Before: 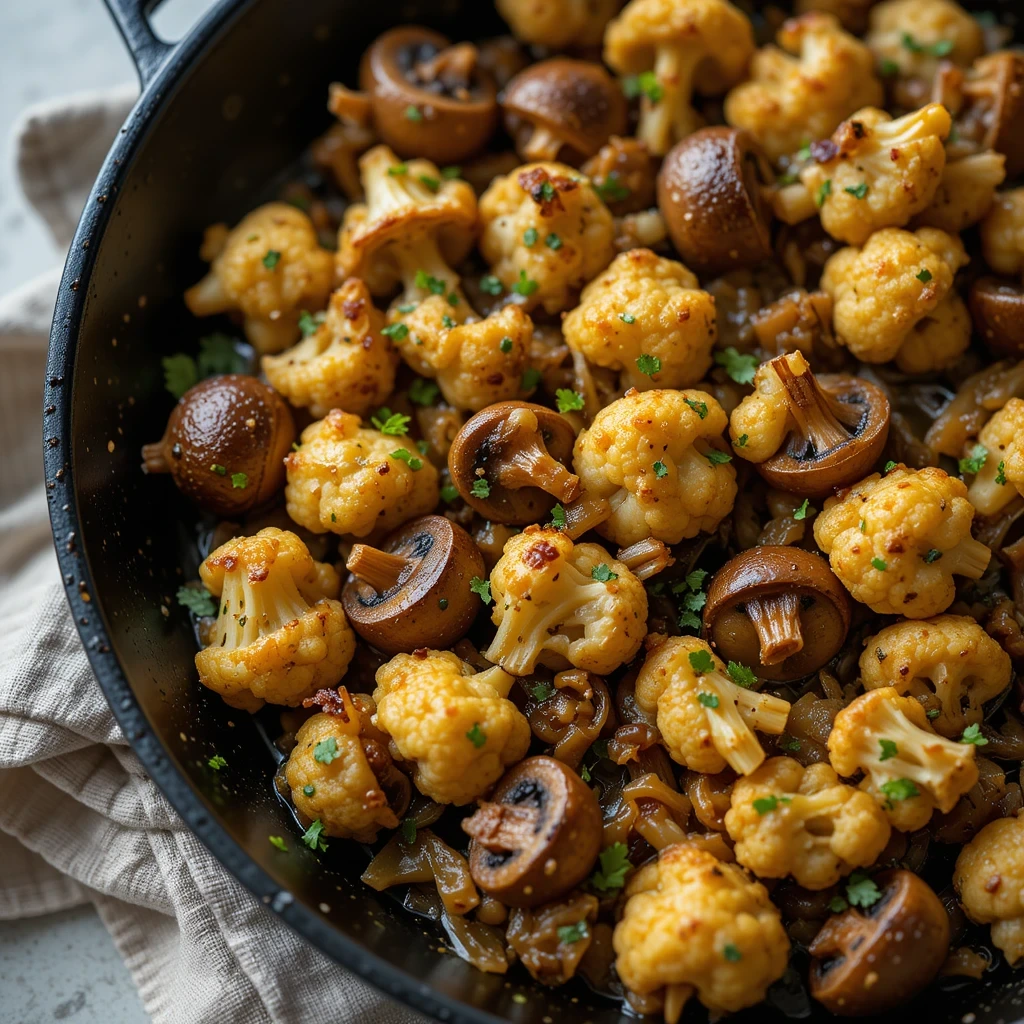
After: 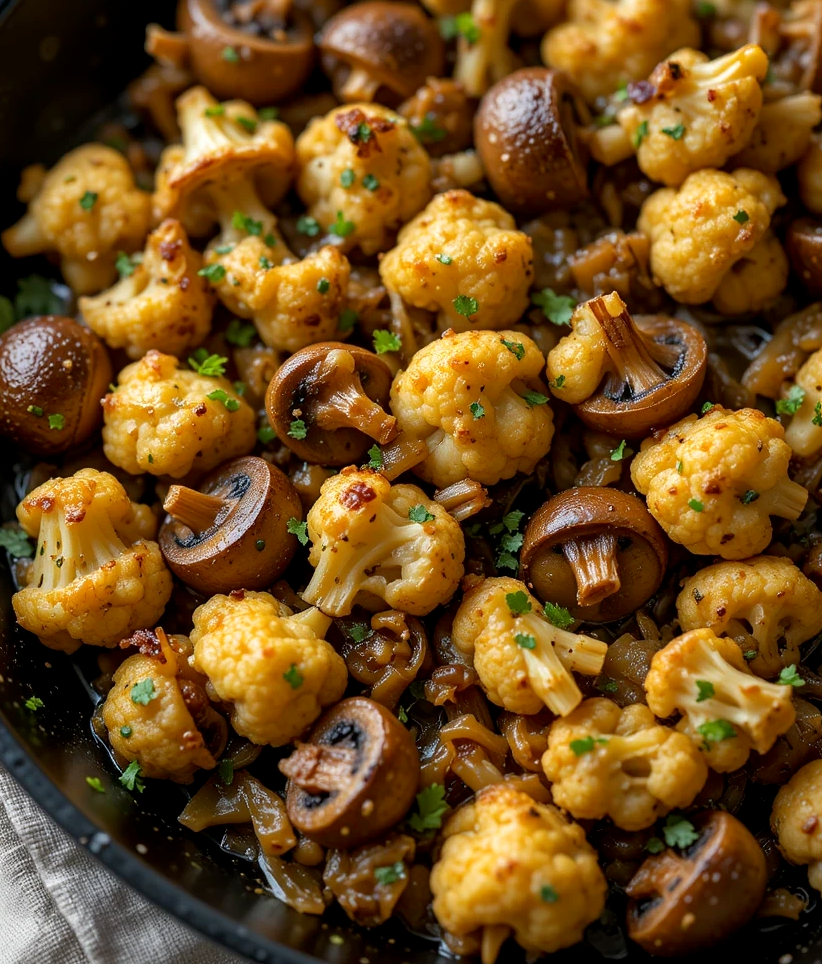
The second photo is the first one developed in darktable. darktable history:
contrast equalizer: y [[0.5 ×6], [0.5 ×6], [0.5, 0.5, 0.501, 0.545, 0.707, 0.863], [0 ×6], [0 ×6]]
exposure: black level correction 0.002, exposure 0.15 EV, compensate highlight preservation false
crop and rotate: left 17.959%, top 5.771%, right 1.742%
